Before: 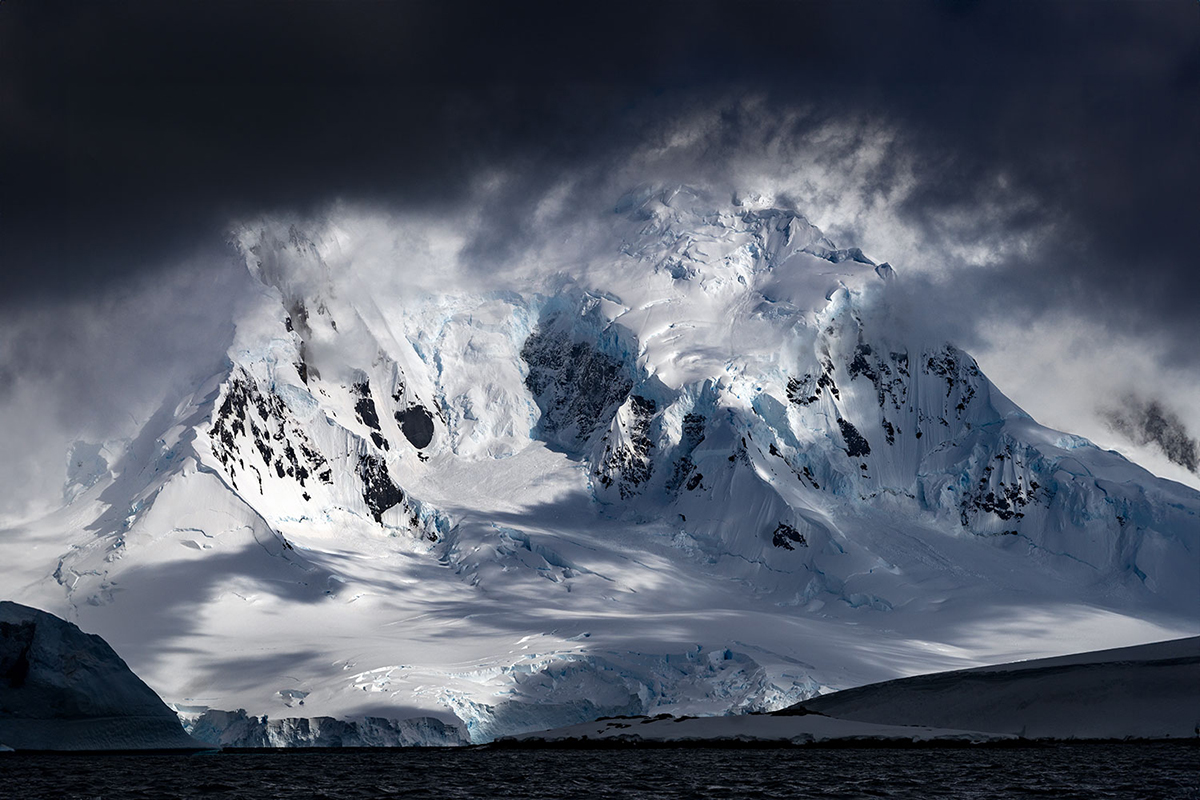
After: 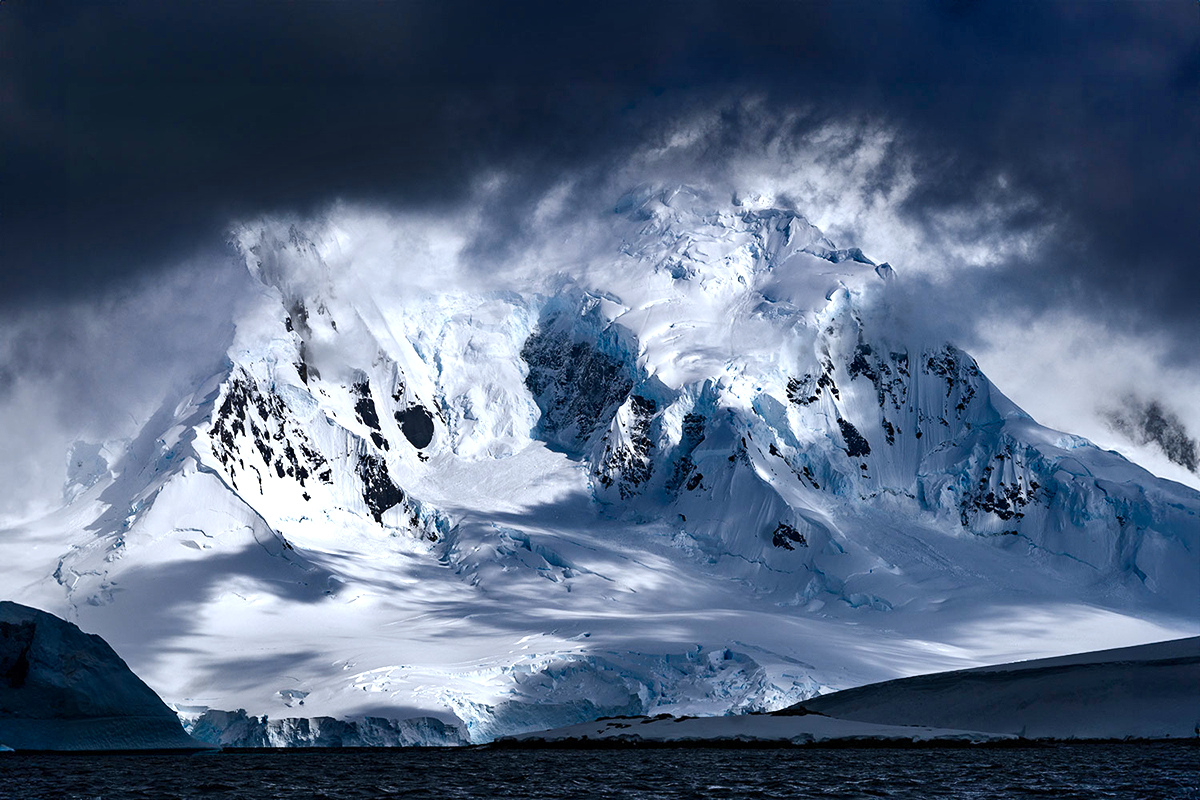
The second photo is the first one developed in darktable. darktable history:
color balance rgb: shadows lift › chroma 1%, shadows lift › hue 113°, highlights gain › chroma 0.2%, highlights gain › hue 333°, perceptual saturation grading › global saturation 20%, perceptual saturation grading › highlights -50%, perceptual saturation grading › shadows 25%, contrast -20%
tone equalizer: -8 EV -1.08 EV, -7 EV -1.01 EV, -6 EV -0.867 EV, -5 EV -0.578 EV, -3 EV 0.578 EV, -2 EV 0.867 EV, -1 EV 1.01 EV, +0 EV 1.08 EV, edges refinement/feathering 500, mask exposure compensation -1.57 EV, preserve details no
shadows and highlights: soften with gaussian
contrast brightness saturation: contrast 0.01, saturation -0.05
color calibration: x 0.37, y 0.382, temperature 4313.32 K
